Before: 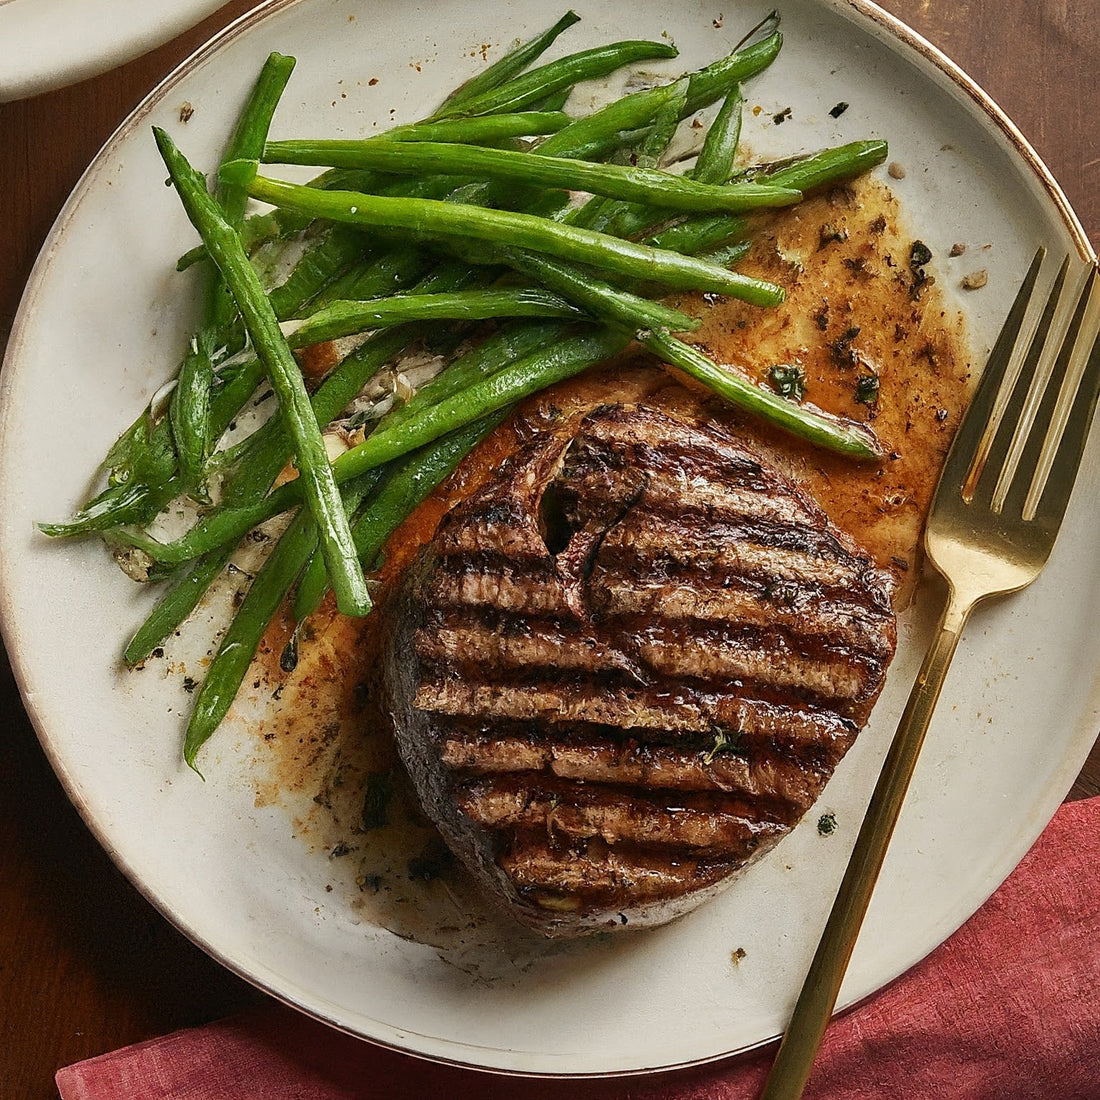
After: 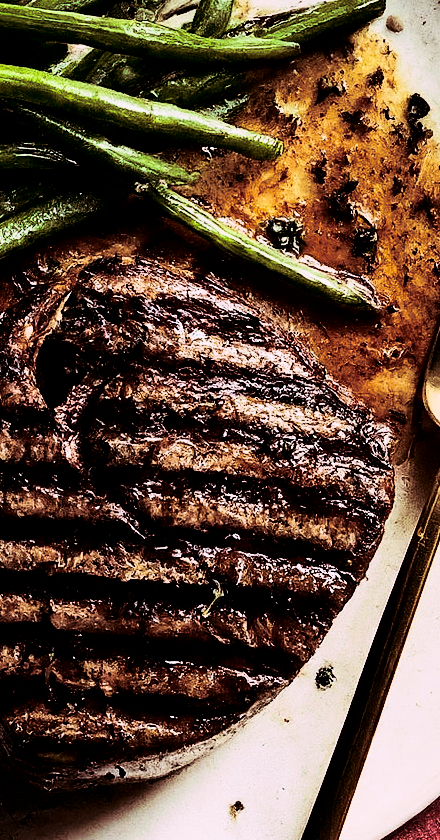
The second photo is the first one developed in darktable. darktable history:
split-toning: highlights › hue 298.8°, highlights › saturation 0.73, compress 41.76%
contrast brightness saturation: contrast 0.19, brightness -0.11, saturation 0.21
tone equalizer: -8 EV -0.75 EV, -7 EV -0.7 EV, -6 EV -0.6 EV, -5 EV -0.4 EV, -3 EV 0.4 EV, -2 EV 0.6 EV, -1 EV 0.7 EV, +0 EV 0.75 EV, edges refinement/feathering 500, mask exposure compensation -1.57 EV, preserve details no
filmic rgb: black relative exposure -5 EV, hardness 2.88, contrast 1.3
crop: left 45.721%, top 13.393%, right 14.118%, bottom 10.01%
shadows and highlights: shadows 0, highlights 40
white balance: red 0.983, blue 1.036
